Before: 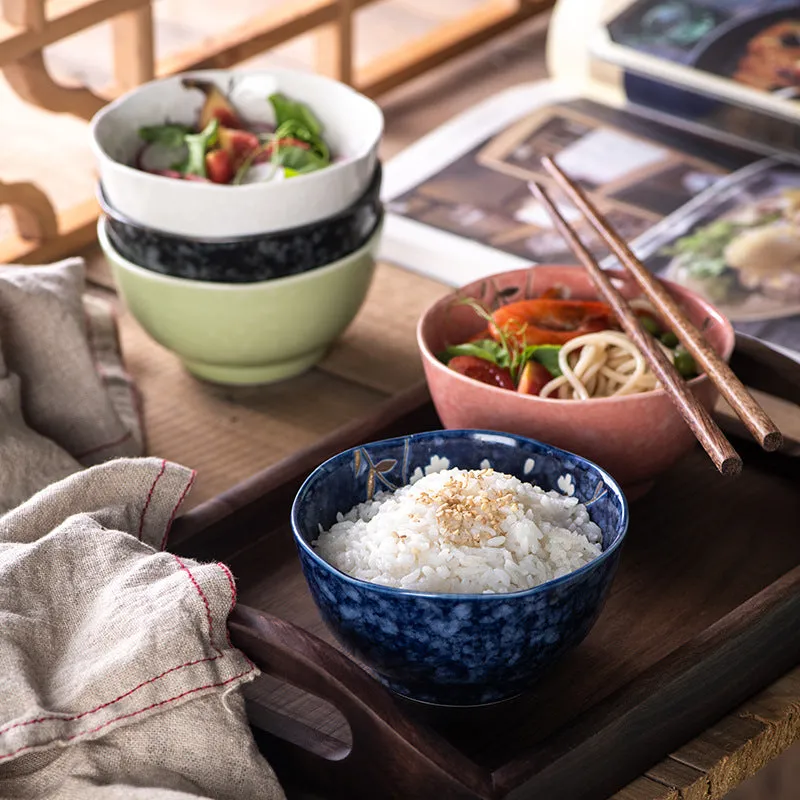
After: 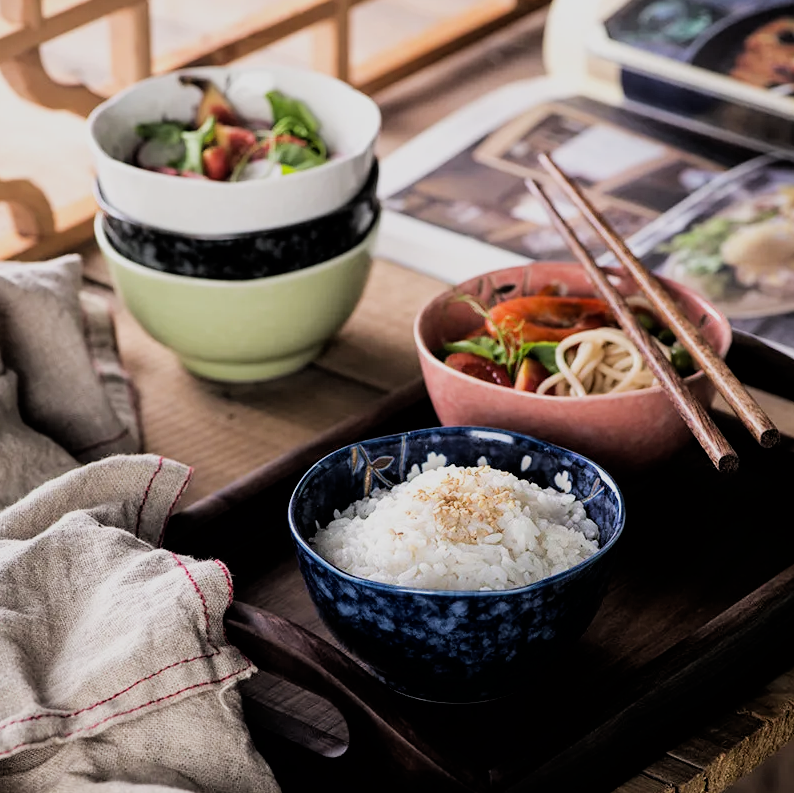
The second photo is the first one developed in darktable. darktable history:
crop: left 0.434%, top 0.485%, right 0.244%, bottom 0.386%
filmic rgb: black relative exposure -5 EV, hardness 2.88, contrast 1.2, highlights saturation mix -30%
